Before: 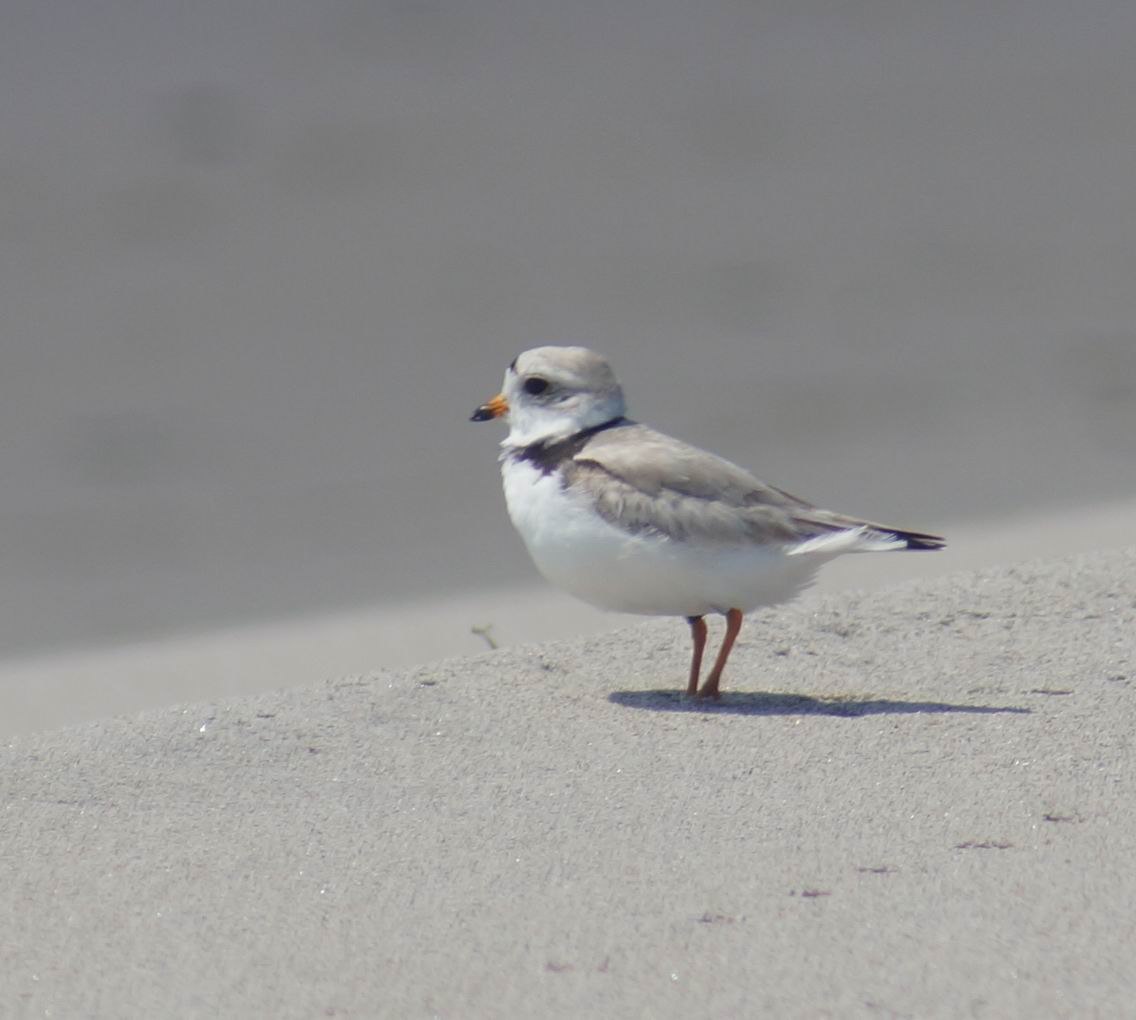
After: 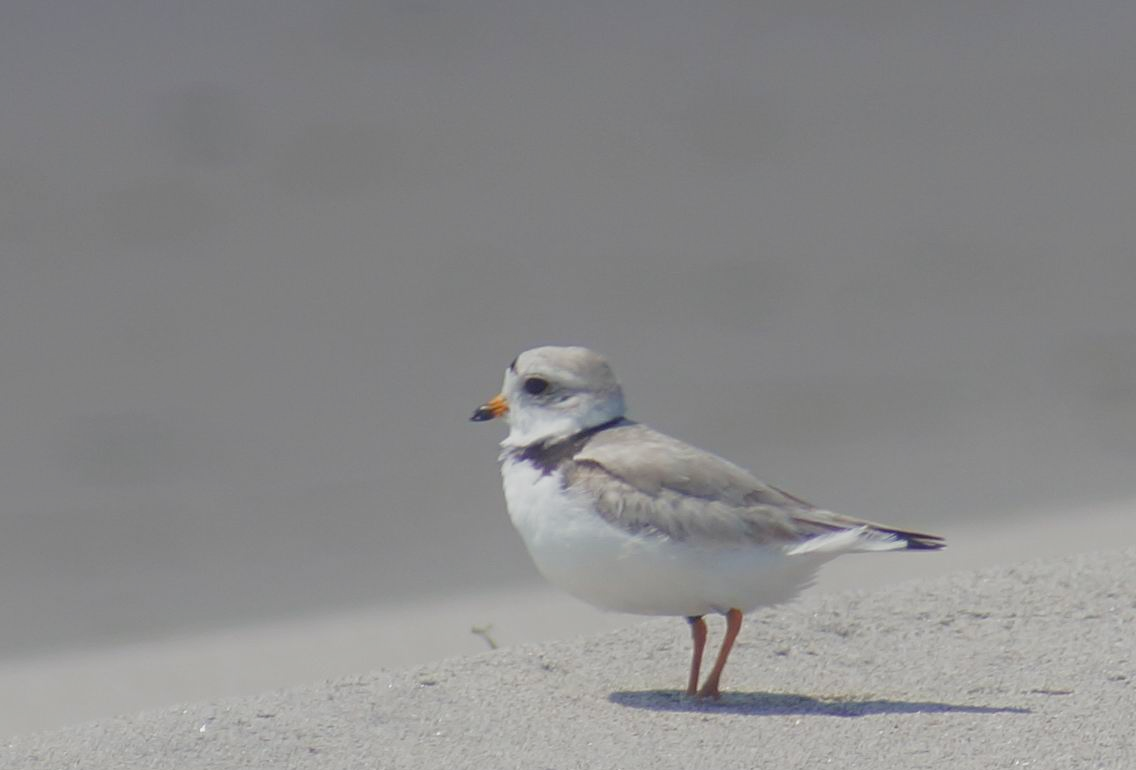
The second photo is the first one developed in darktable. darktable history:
crop: bottom 24.413%
contrast equalizer: y [[0.439, 0.44, 0.442, 0.457, 0.493, 0.498], [0.5 ×6], [0.5 ×6], [0 ×6], [0 ×6]]
filmic rgb: black relative exposure -9.57 EV, white relative exposure 3.05 EV, hardness 6.14, preserve chrominance no, color science v5 (2021)
